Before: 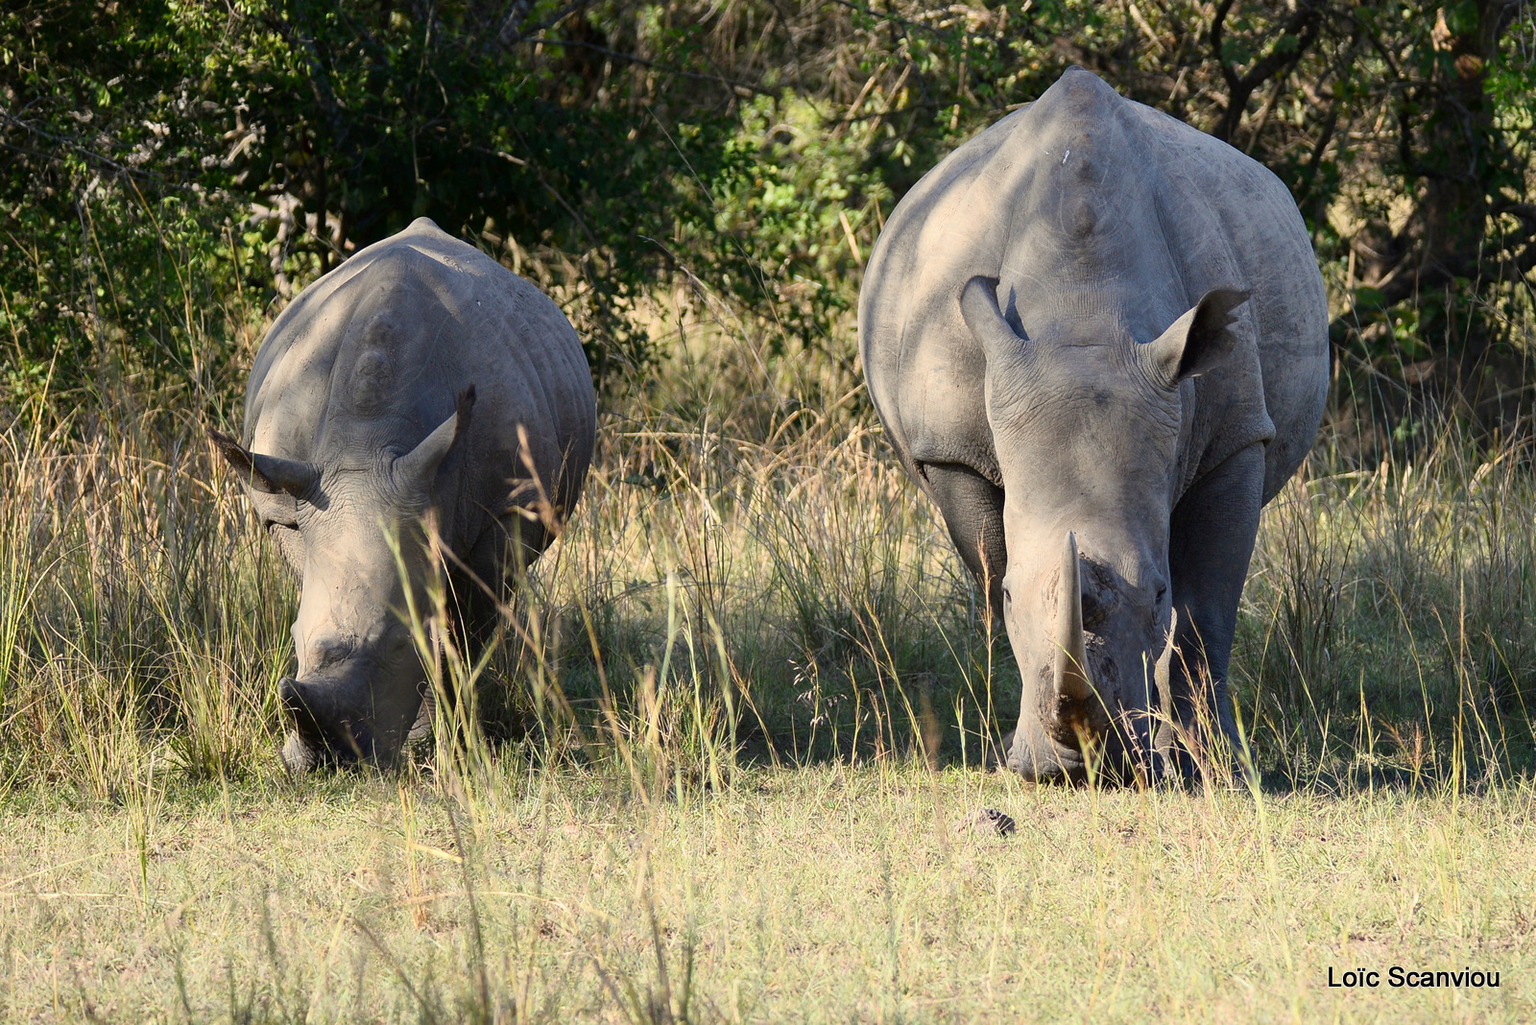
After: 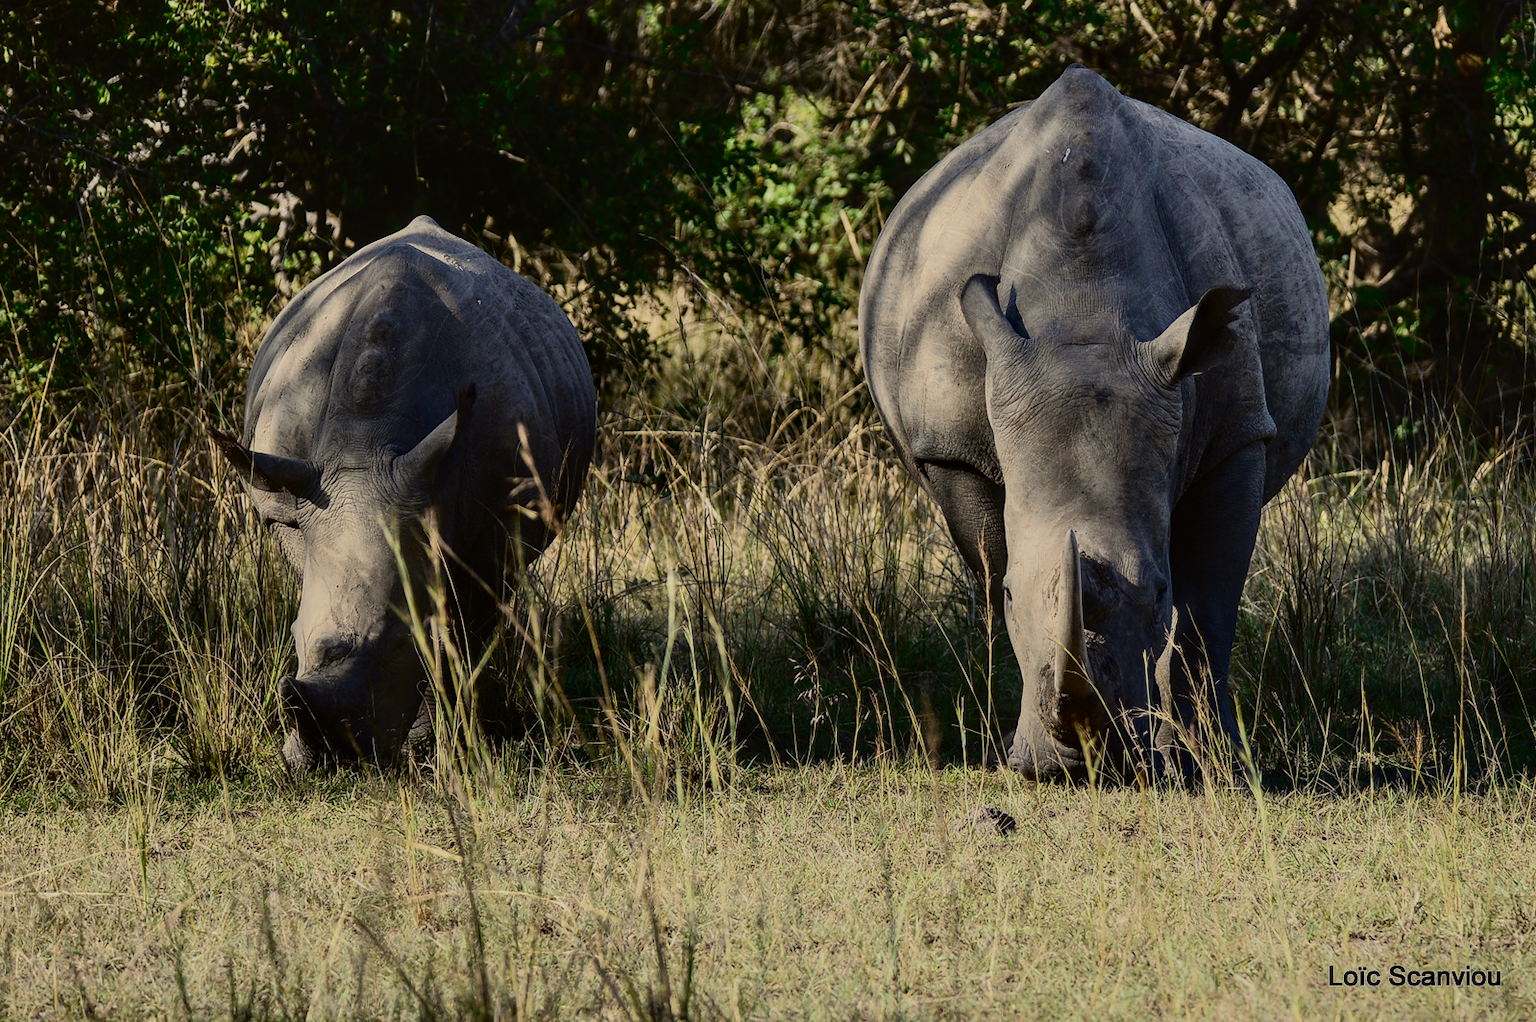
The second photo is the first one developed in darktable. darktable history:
crop: top 0.195%, bottom 0.129%
exposure: black level correction 0.001, exposure 0.676 EV, compensate exposure bias true, compensate highlight preservation false
tone curve: curves: ch0 [(0, 0.023) (0.113, 0.084) (0.285, 0.301) (0.673, 0.796) (0.845, 0.932) (0.994, 0.971)]; ch1 [(0, 0) (0.456, 0.437) (0.498, 0.5) (0.57, 0.559) (0.631, 0.639) (1, 1)]; ch2 [(0, 0) (0.417, 0.44) (0.46, 0.453) (0.502, 0.507) (0.55, 0.57) (0.67, 0.712) (1, 1)], color space Lab, independent channels, preserve colors none
local contrast: on, module defaults
shadows and highlights: shadows 37.21, highlights -27.71, soften with gaussian
tone equalizer: -8 EV -0.408 EV, -7 EV -0.392 EV, -6 EV -0.31 EV, -5 EV -0.24 EV, -3 EV 0.22 EV, -2 EV 0.333 EV, -1 EV 0.394 EV, +0 EV 0.417 EV, edges refinement/feathering 500, mask exposure compensation -1.57 EV, preserve details no
